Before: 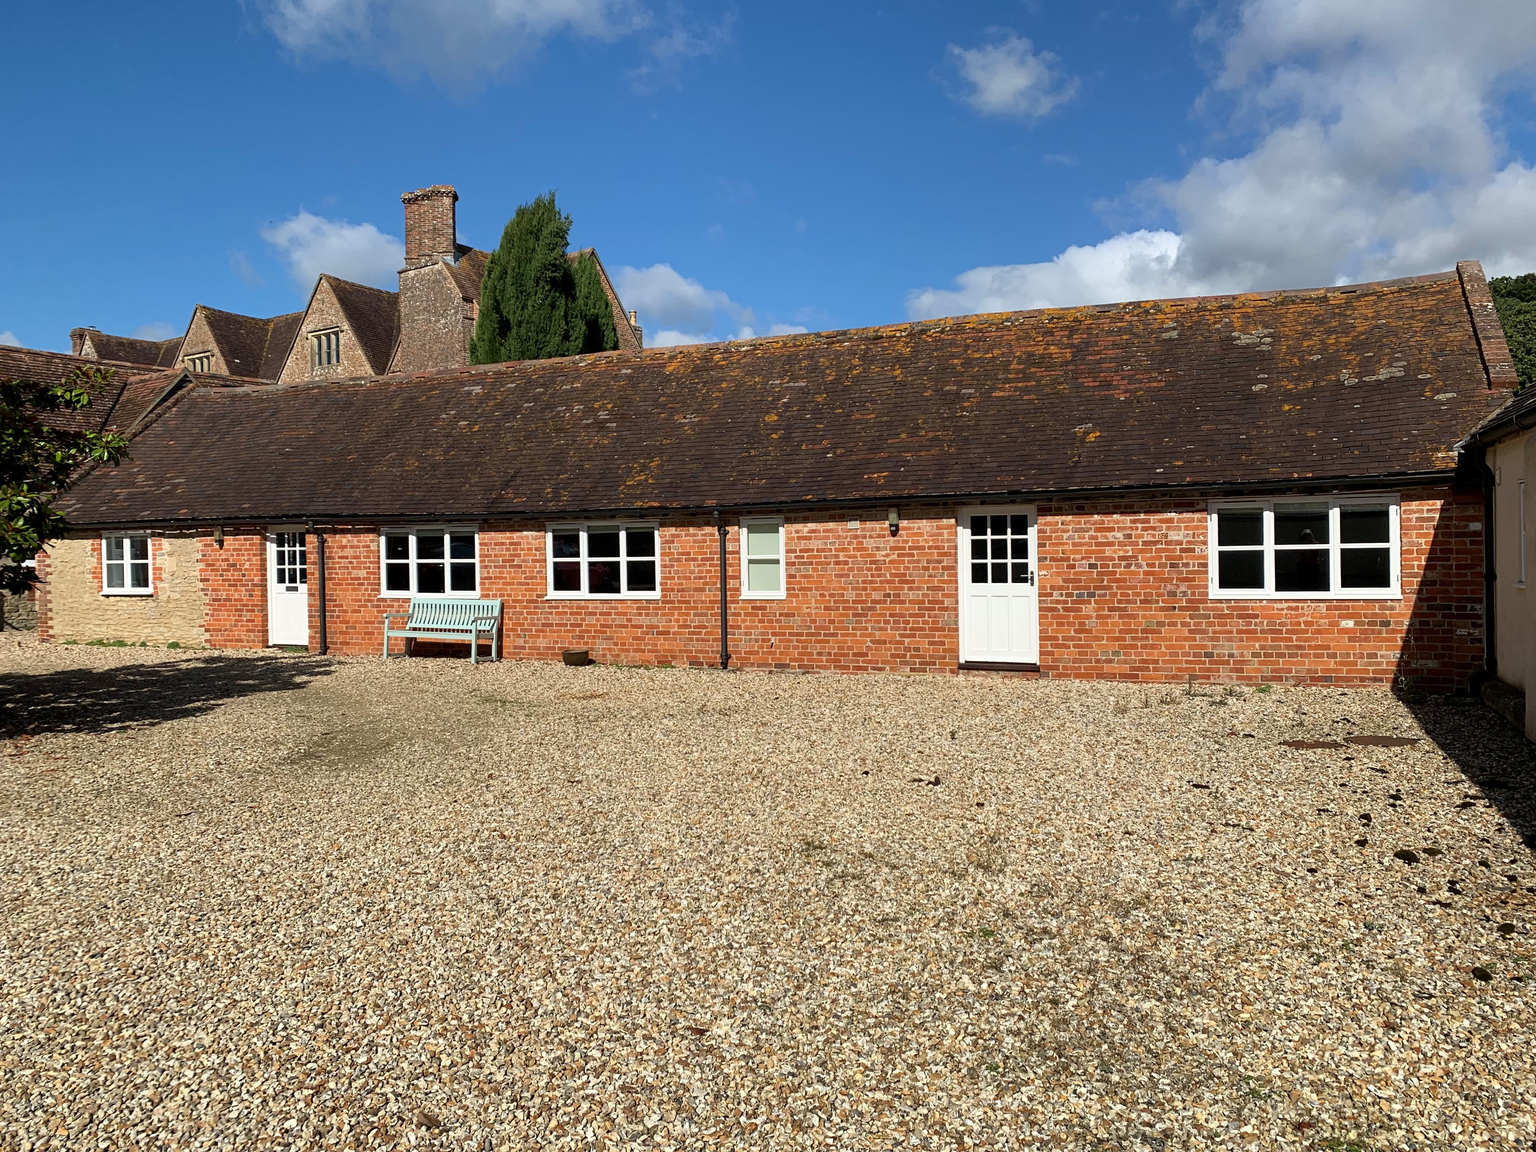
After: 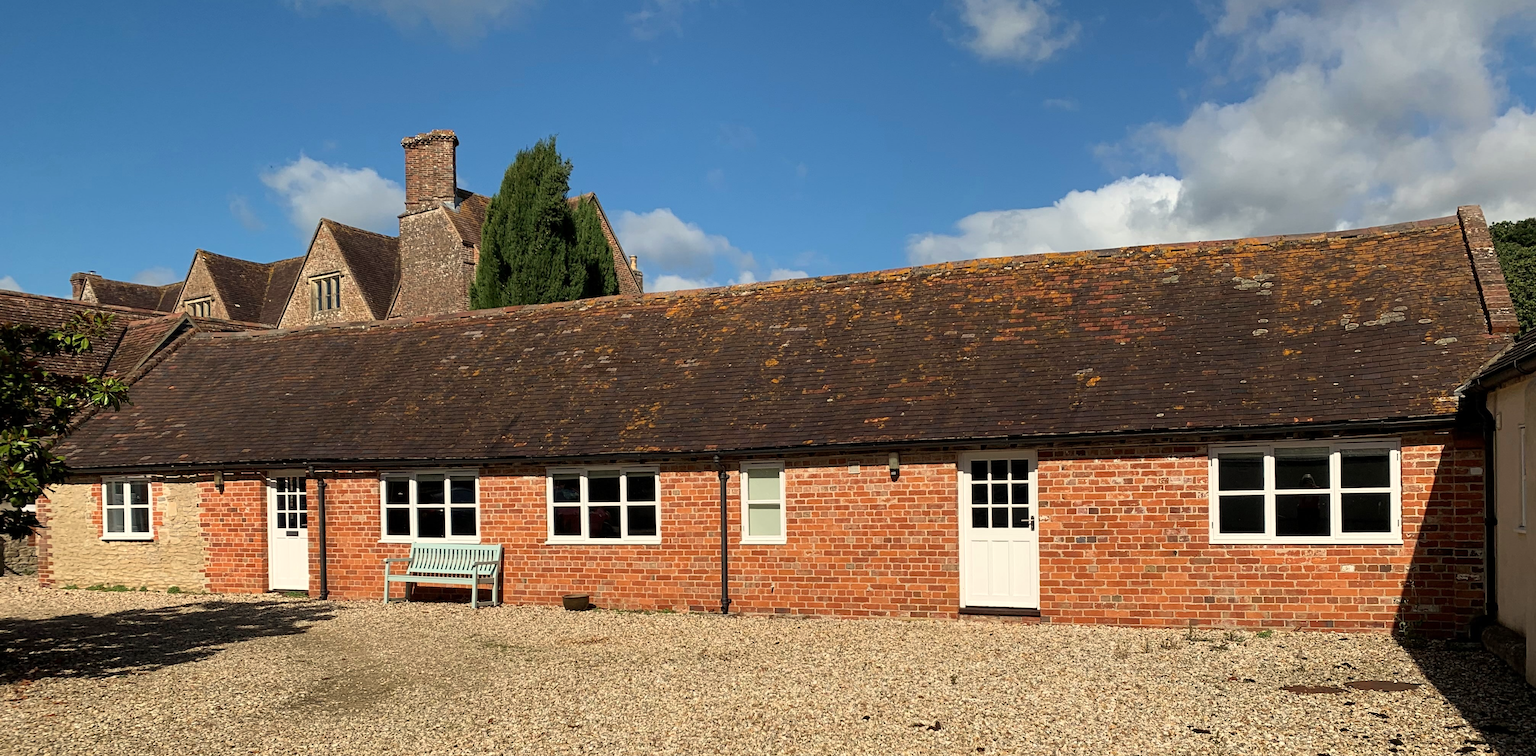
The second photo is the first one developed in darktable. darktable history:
crop and rotate: top 4.848%, bottom 29.503%
white balance: red 1.045, blue 0.932
